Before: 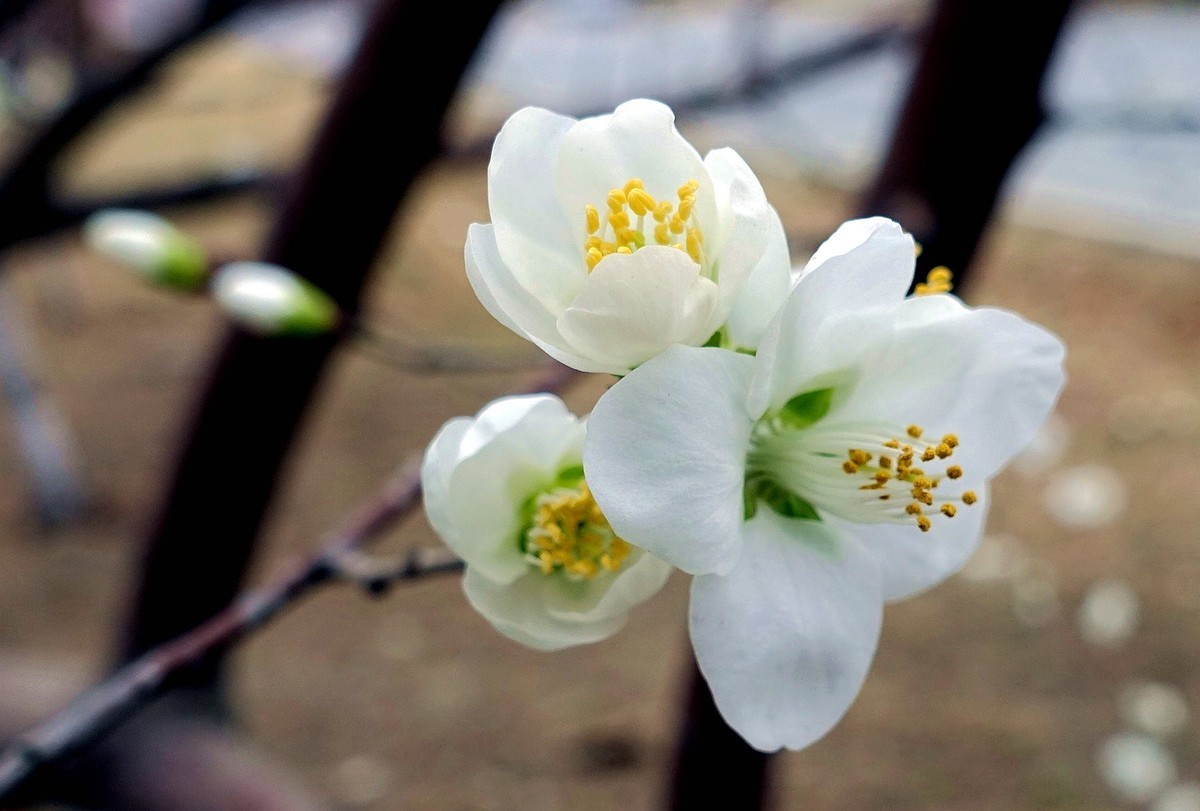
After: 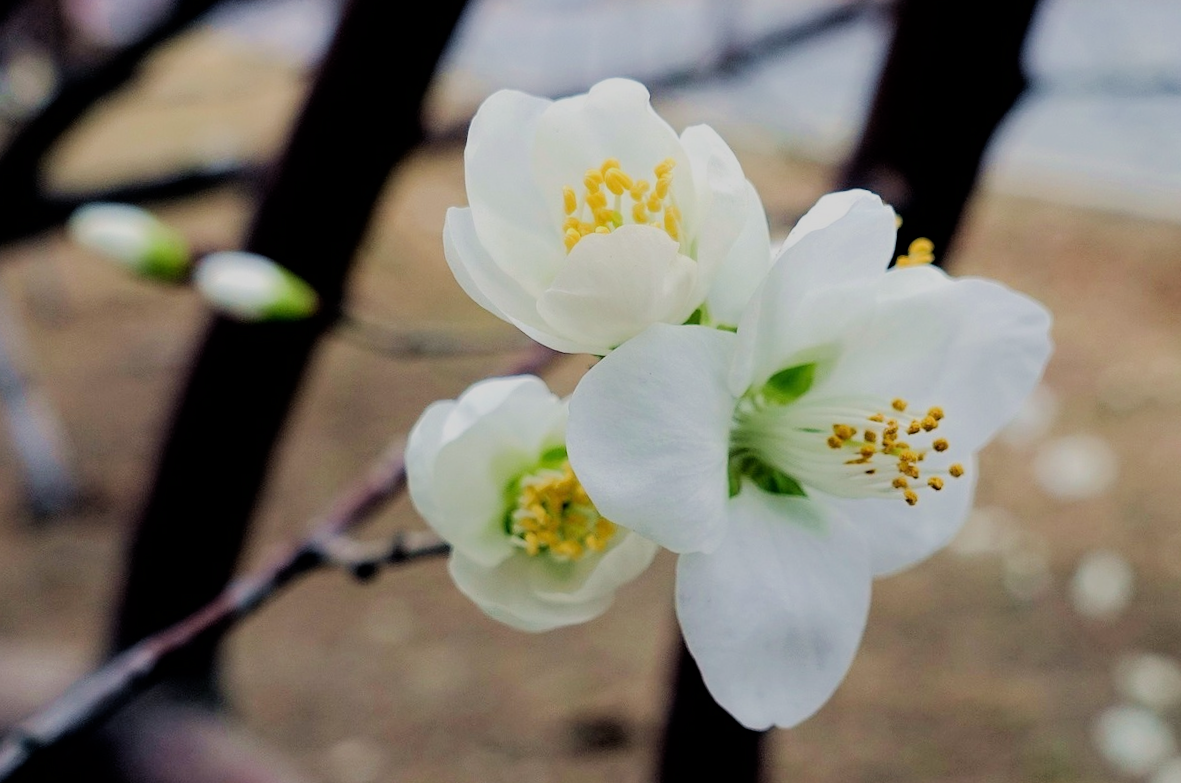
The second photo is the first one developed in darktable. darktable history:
exposure: exposure 0.207 EV, compensate highlight preservation false
filmic rgb: black relative exposure -6.98 EV, white relative exposure 5.63 EV, hardness 2.86
rotate and perspective: rotation -1.32°, lens shift (horizontal) -0.031, crop left 0.015, crop right 0.985, crop top 0.047, crop bottom 0.982
